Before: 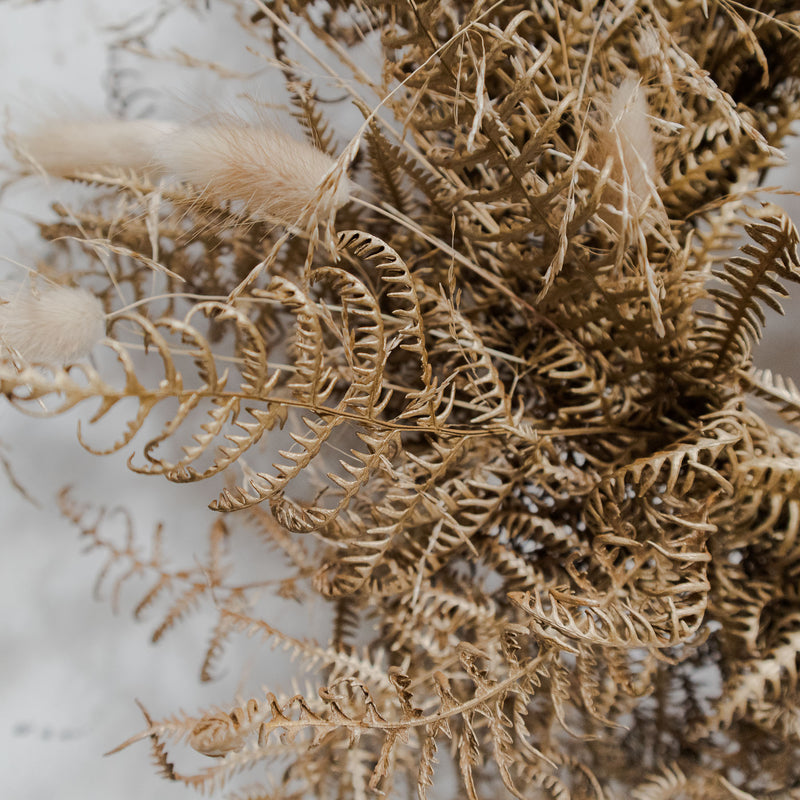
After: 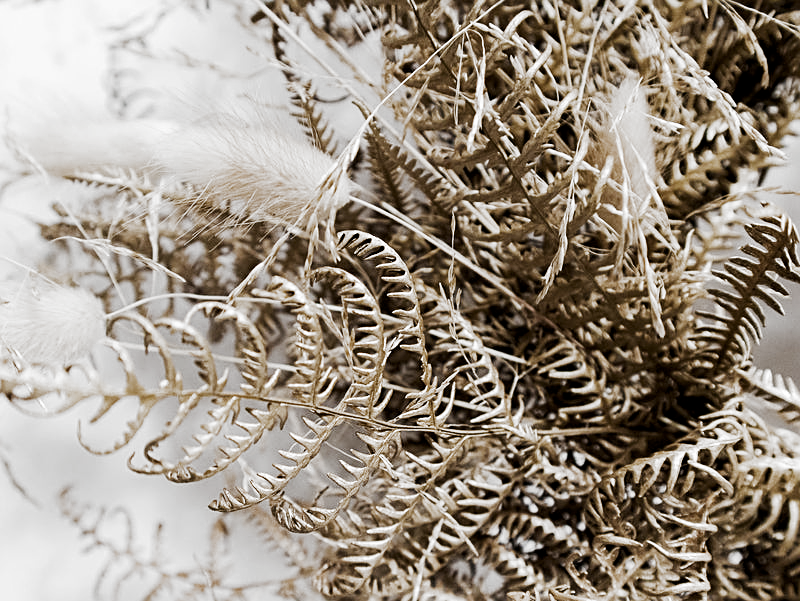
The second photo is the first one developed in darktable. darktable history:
exposure: black level correction 0.001, exposure 1.732 EV, compensate exposure bias true, compensate highlight preservation false
sharpen: on, module defaults
crop: bottom 24.803%
contrast brightness saturation: saturation -0.041
filmic rgb: middle gray luminance 18.24%, black relative exposure -11.17 EV, white relative exposure 3.74 EV, target black luminance 0%, hardness 5.86, latitude 58.31%, contrast 0.964, shadows ↔ highlights balance 49.49%, add noise in highlights 0.001, preserve chrominance no, color science v3 (2019), use custom middle-gray values true, contrast in highlights soft
levels: levels [0, 0.618, 1]
